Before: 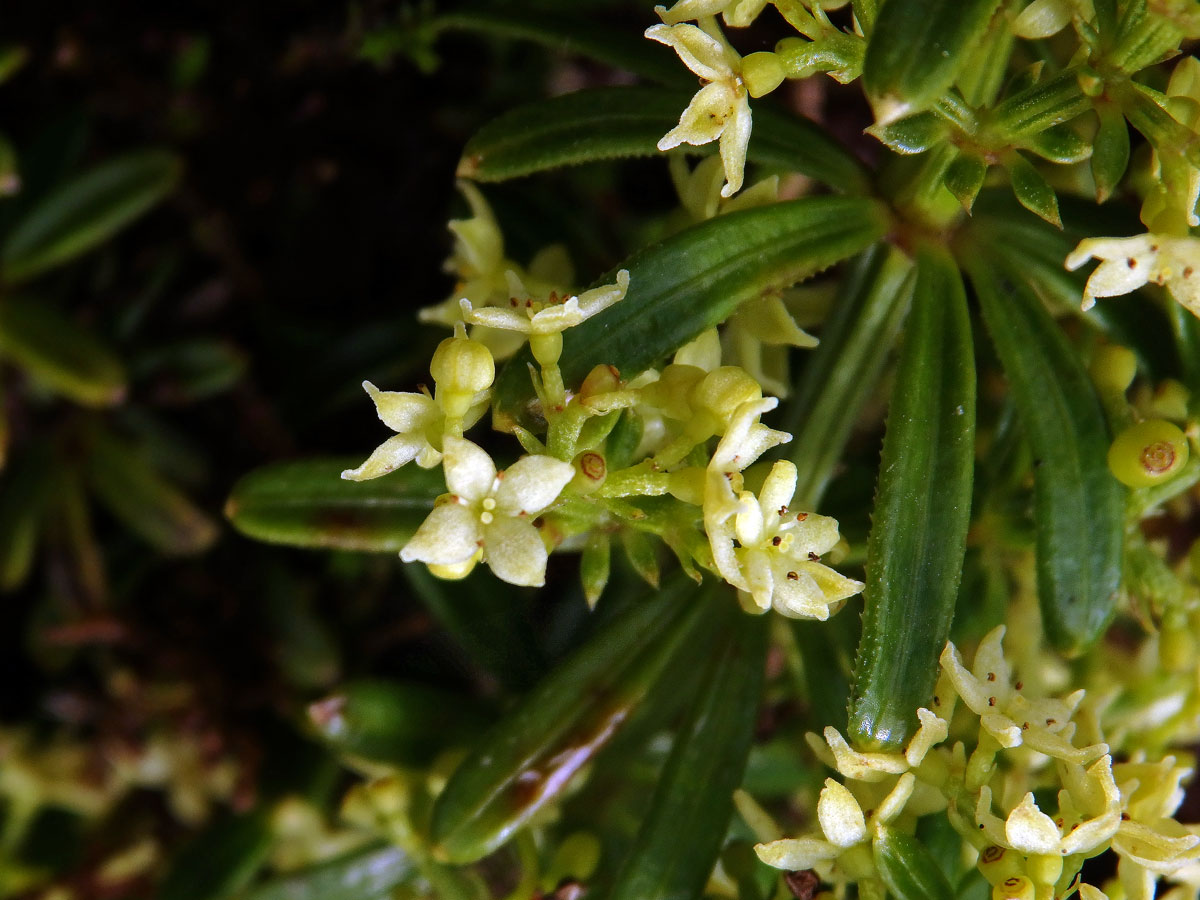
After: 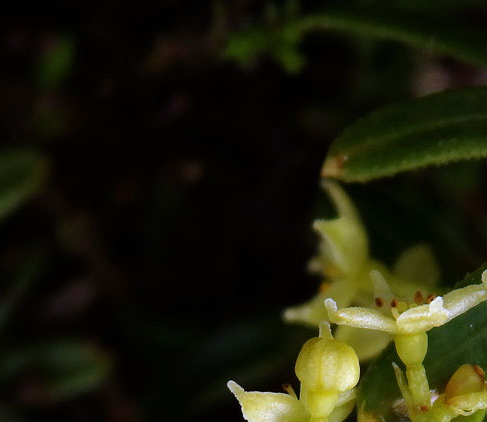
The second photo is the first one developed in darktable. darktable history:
crop and rotate: left 11.314%, top 0.103%, right 48.076%, bottom 52.955%
color correction: highlights a* 0.008, highlights b* -0.85
